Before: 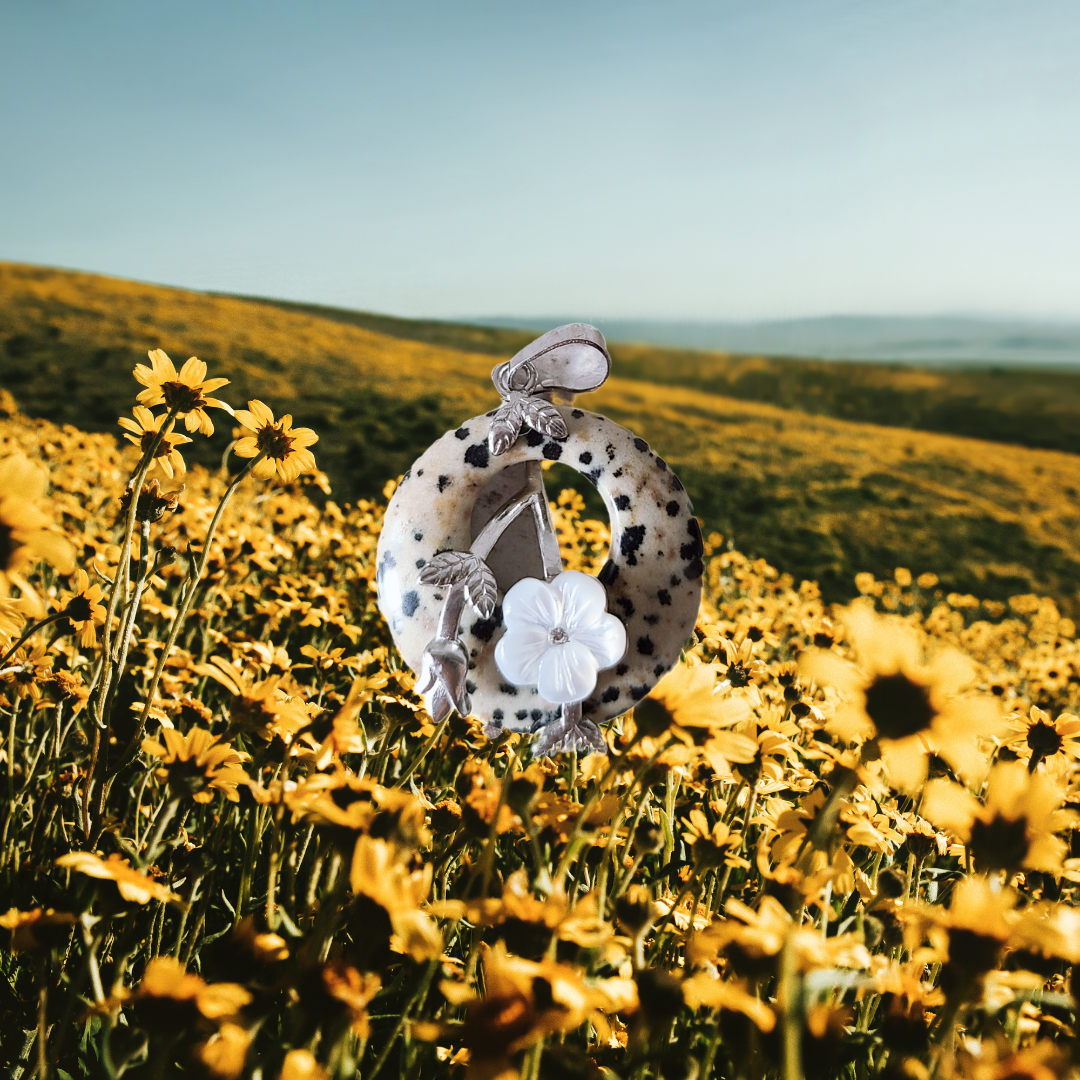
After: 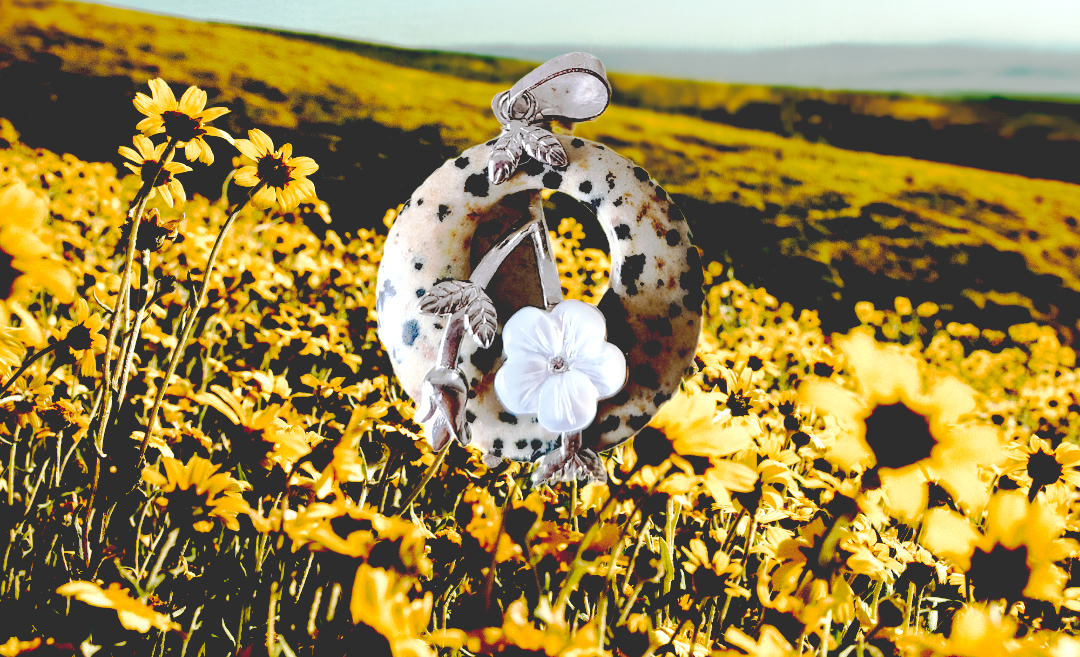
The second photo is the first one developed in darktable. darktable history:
base curve: curves: ch0 [(0.065, 0.026) (0.236, 0.358) (0.53, 0.546) (0.777, 0.841) (0.924, 0.992)], preserve colors none
crop and rotate: top 25.129%, bottom 13.989%
exposure: exposure 0.218 EV, compensate highlight preservation false
haze removal: compatibility mode true, adaptive false
